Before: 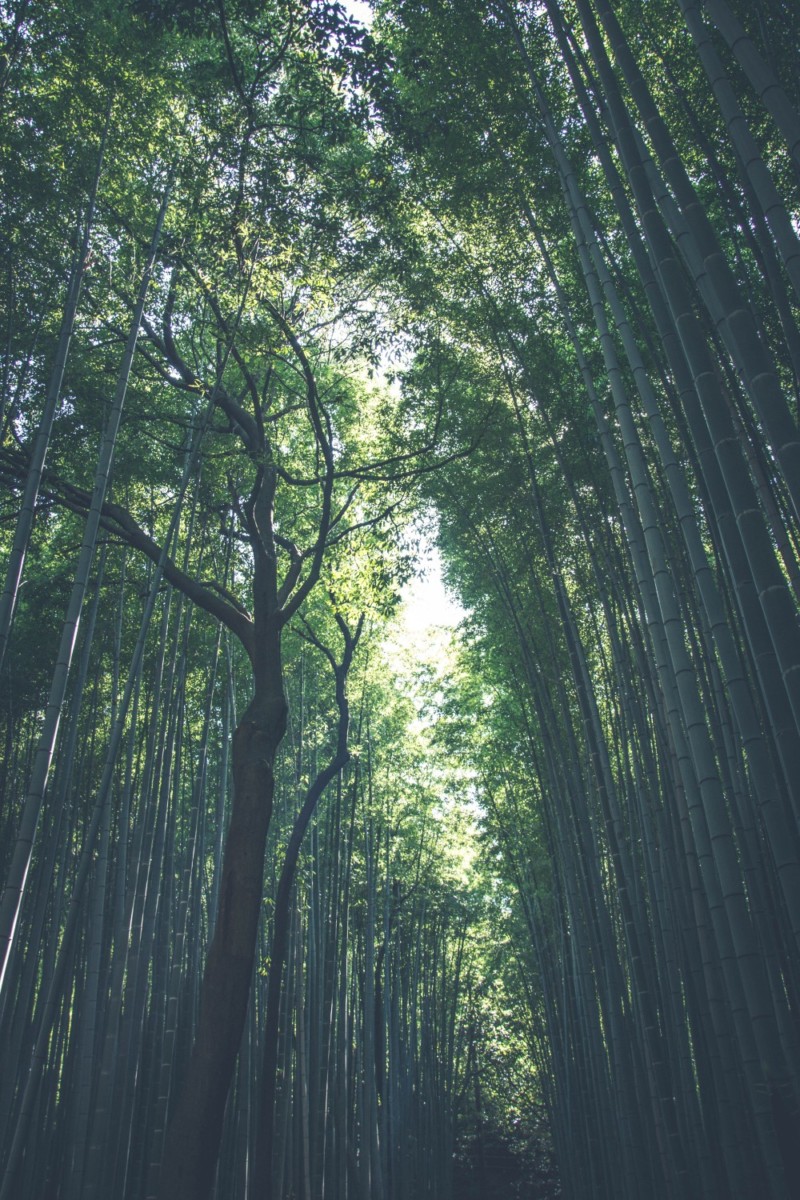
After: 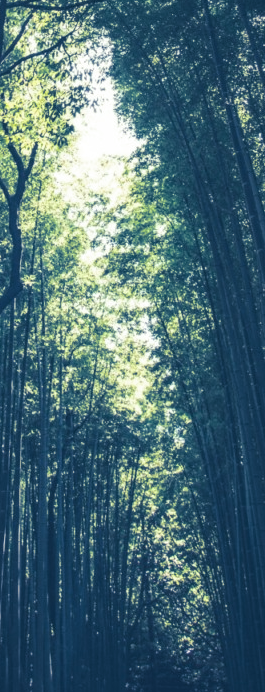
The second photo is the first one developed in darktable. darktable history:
crop: left 40.878%, top 39.176%, right 25.993%, bottom 3.081%
split-toning: shadows › hue 226.8°, shadows › saturation 0.84
